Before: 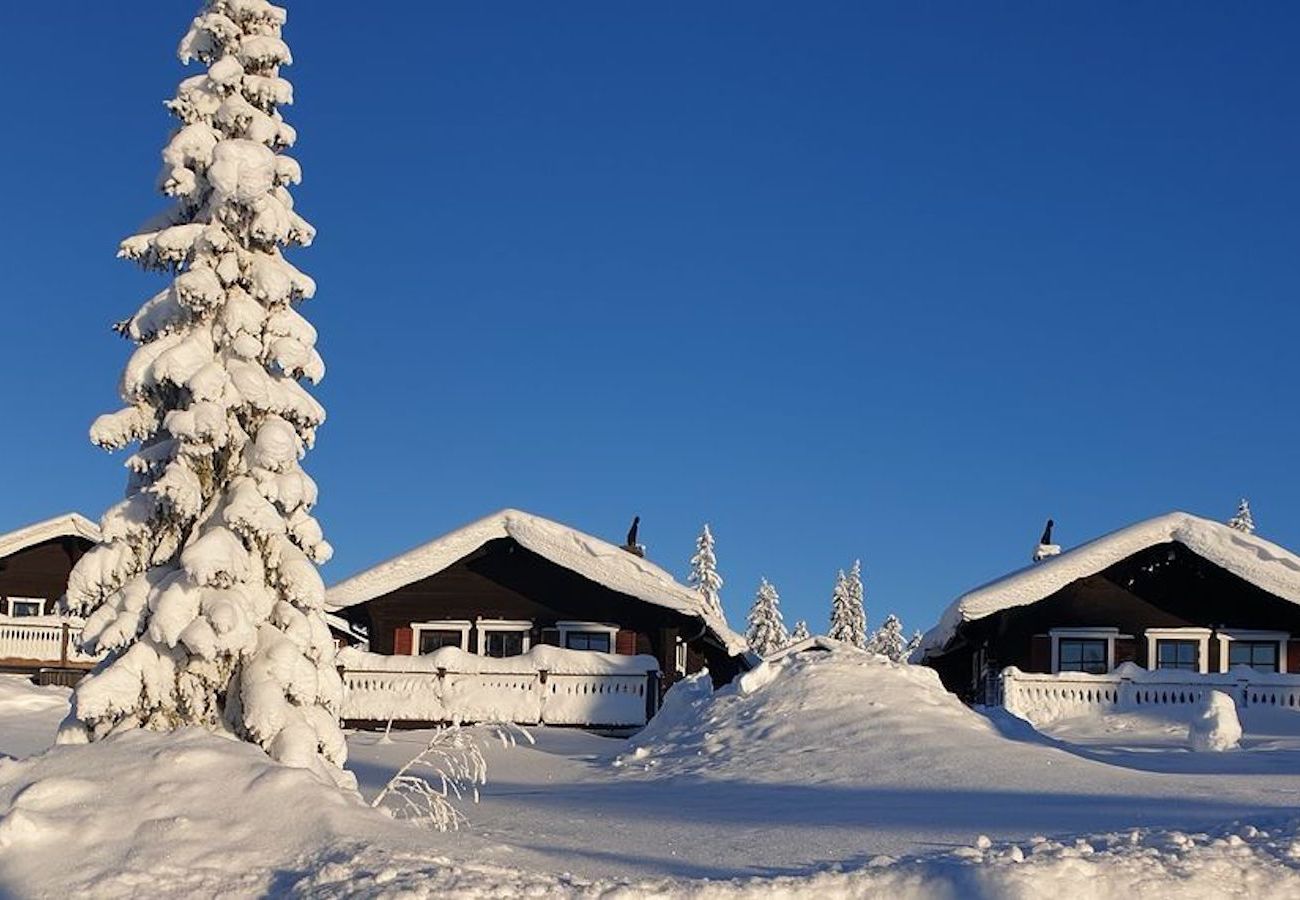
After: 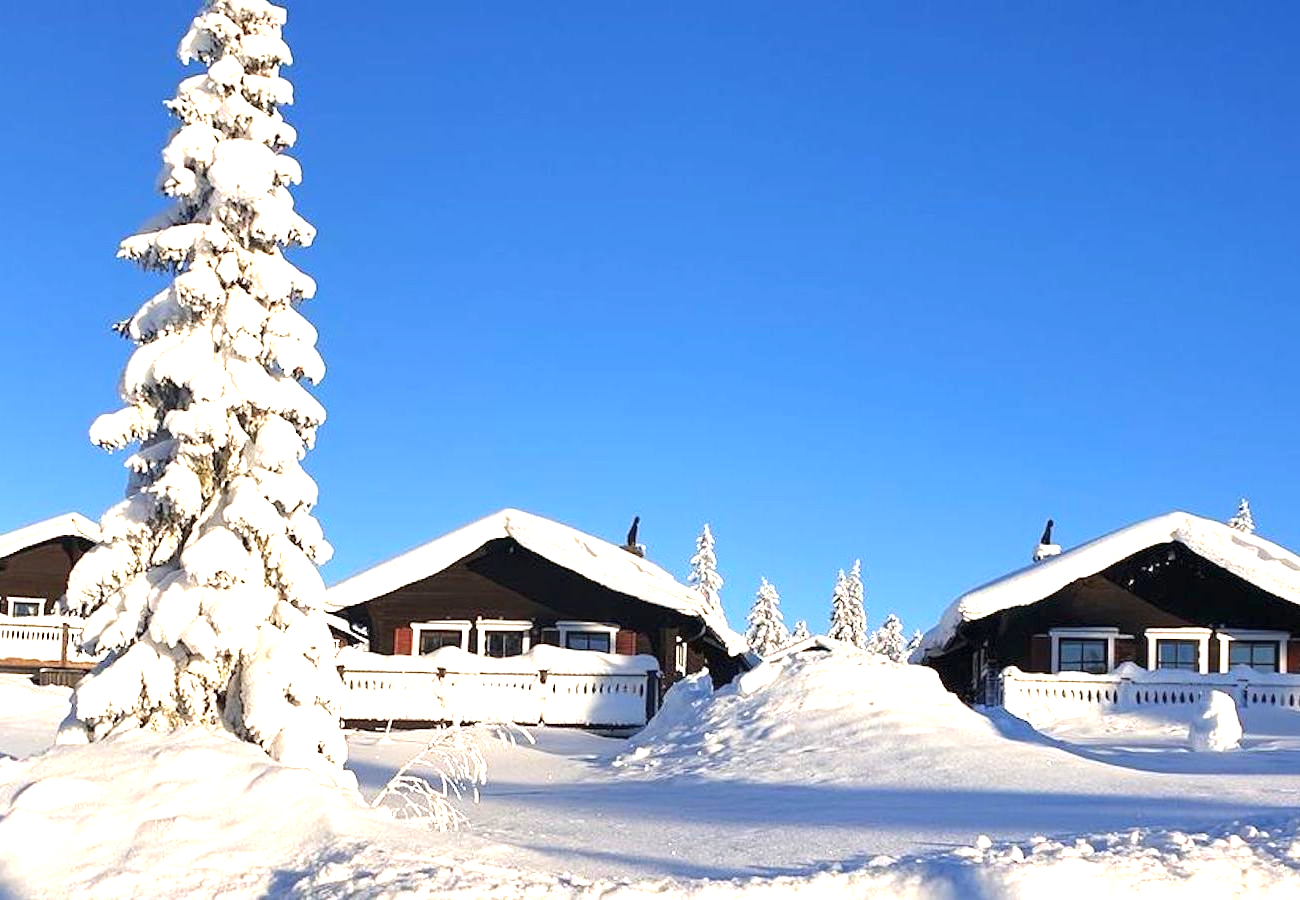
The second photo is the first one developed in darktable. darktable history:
exposure: black level correction 0, exposure 1.368 EV, compensate highlight preservation false
